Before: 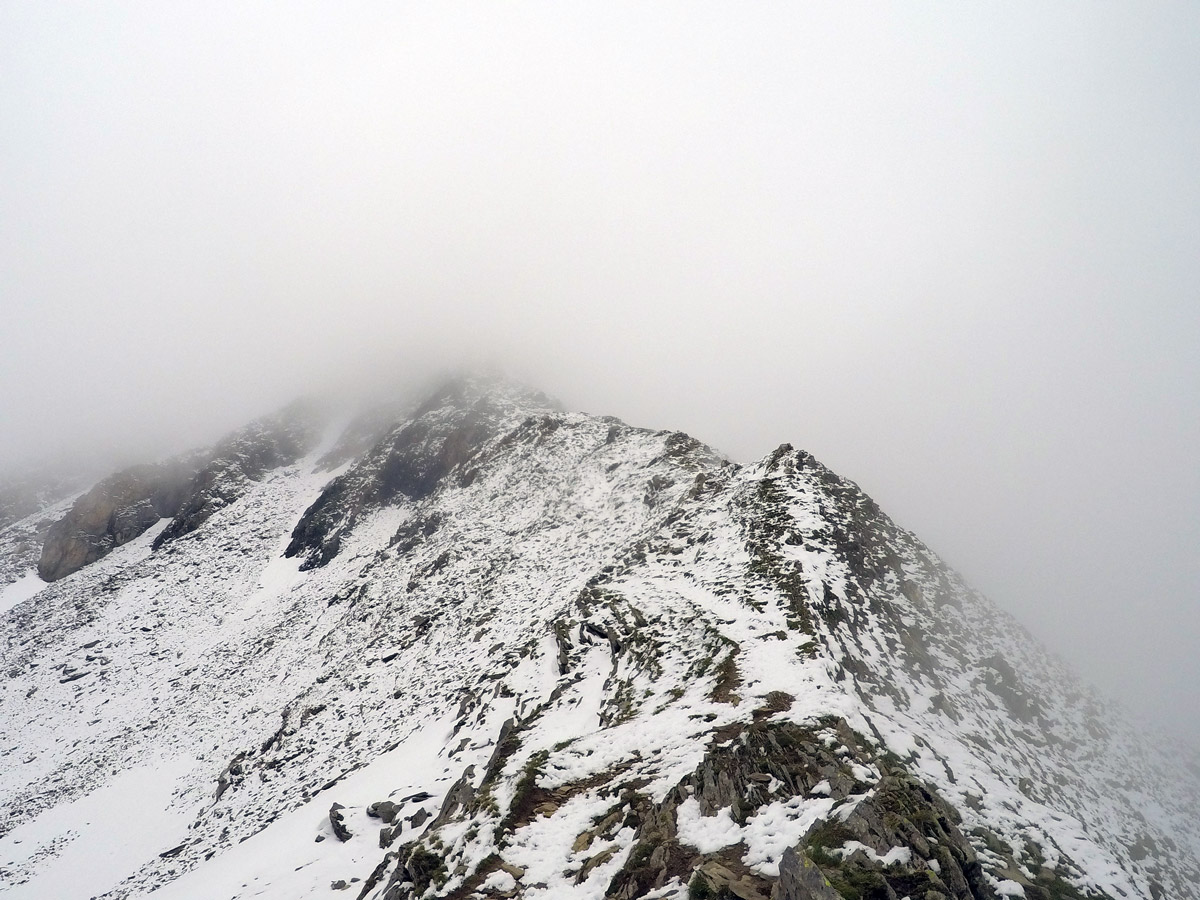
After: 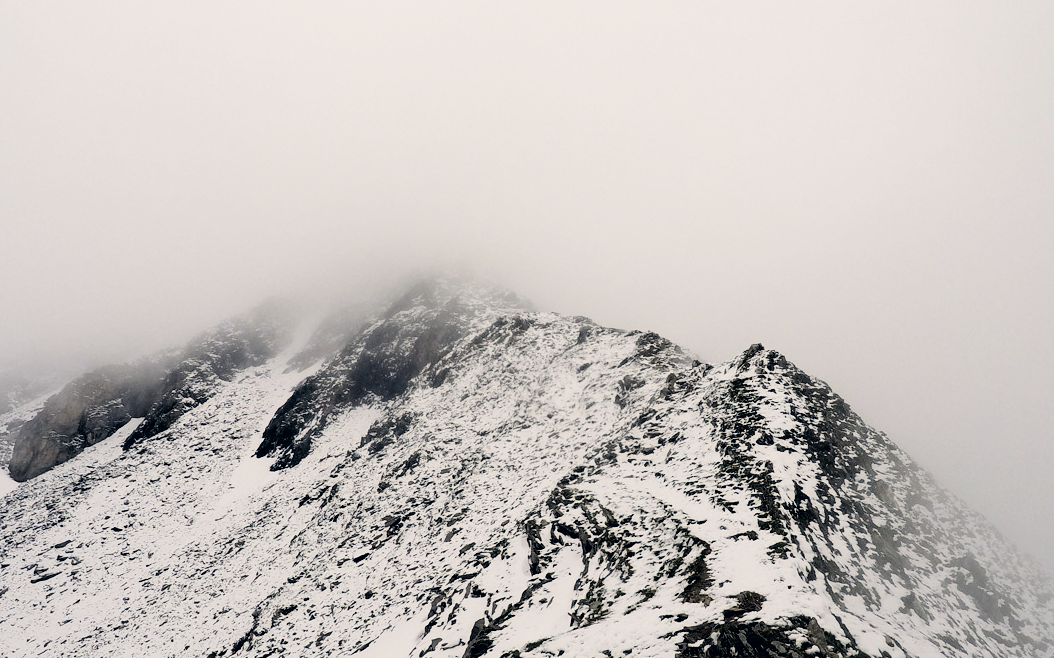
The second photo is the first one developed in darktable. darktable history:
filmic rgb: black relative exposure -5.01 EV, white relative exposure 3.51 EV, hardness 3.16, contrast 1.395, highlights saturation mix -49.07%
crop and rotate: left 2.438%, top 11.115%, right 9.684%, bottom 15.695%
exposure: black level correction 0.011, compensate exposure bias true, compensate highlight preservation false
color correction: highlights a* 2.84, highlights b* 5.03, shadows a* -2.76, shadows b* -4.92, saturation 0.787
